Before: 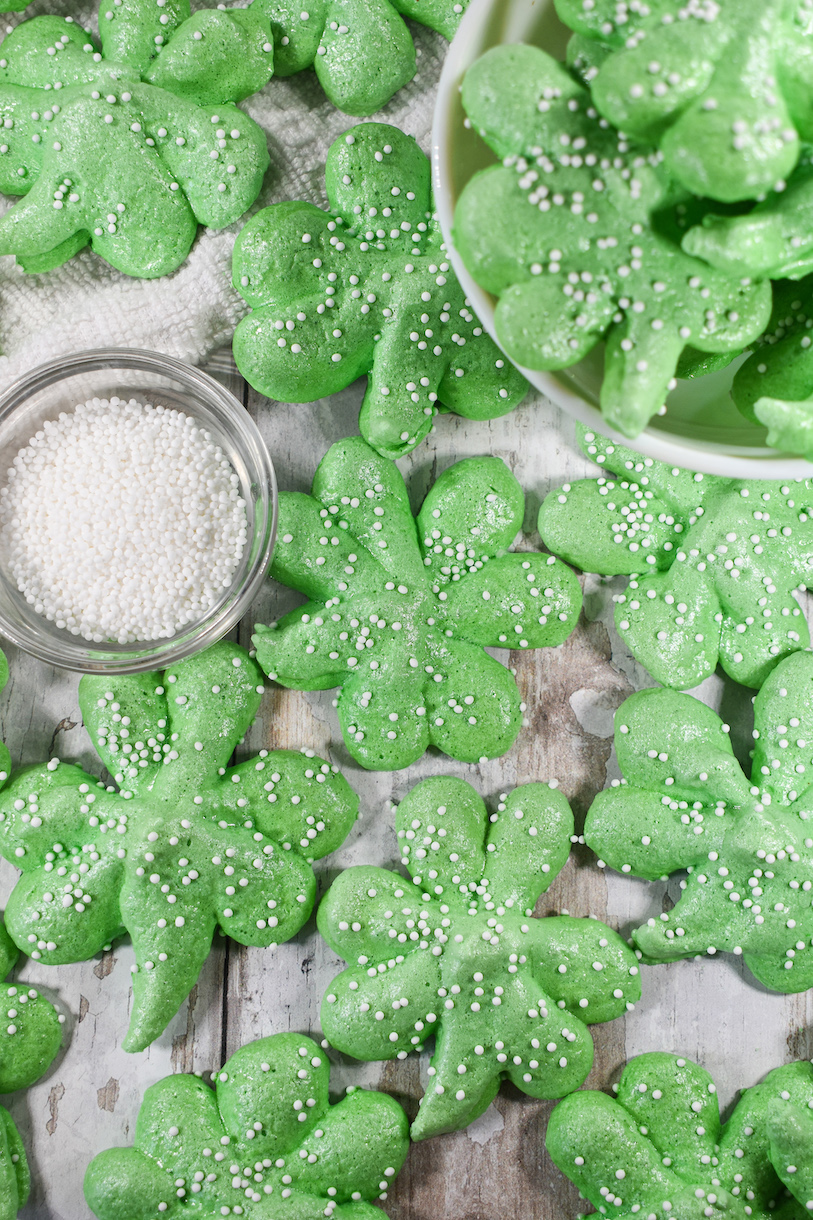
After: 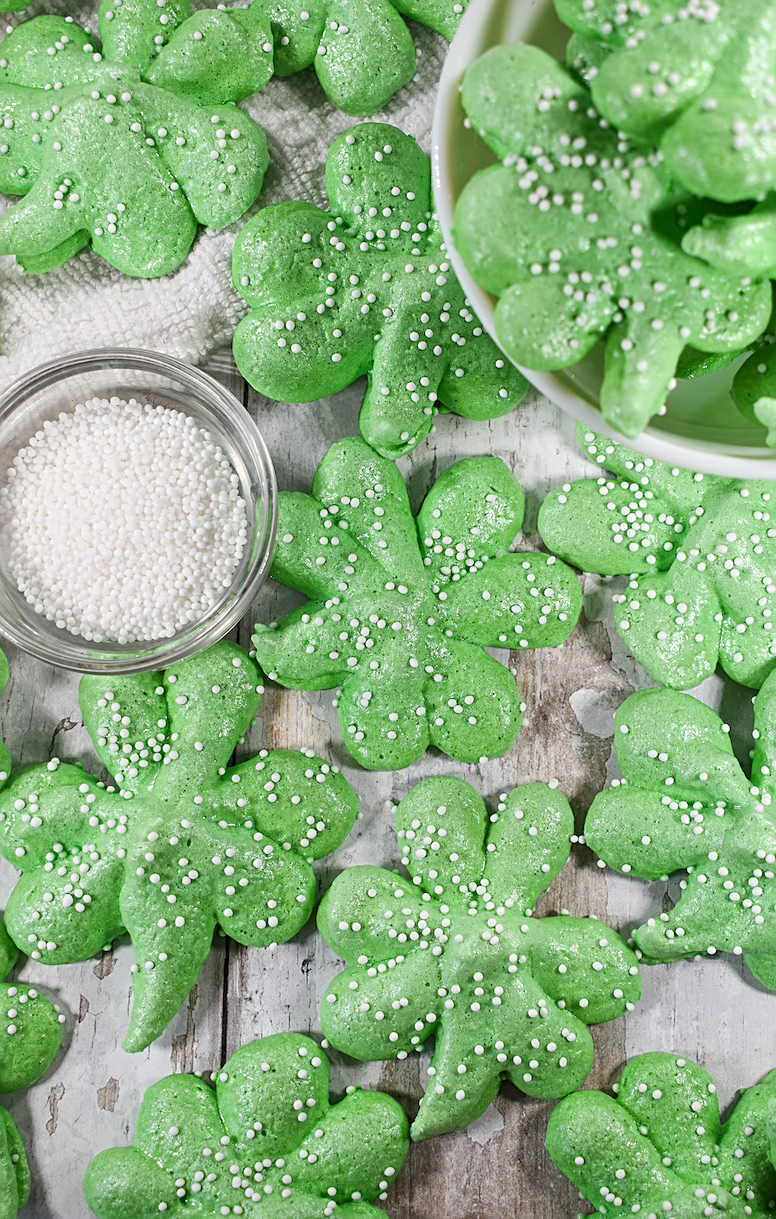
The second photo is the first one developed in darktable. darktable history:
crop: right 4.489%, bottom 0.045%
sharpen: on, module defaults
